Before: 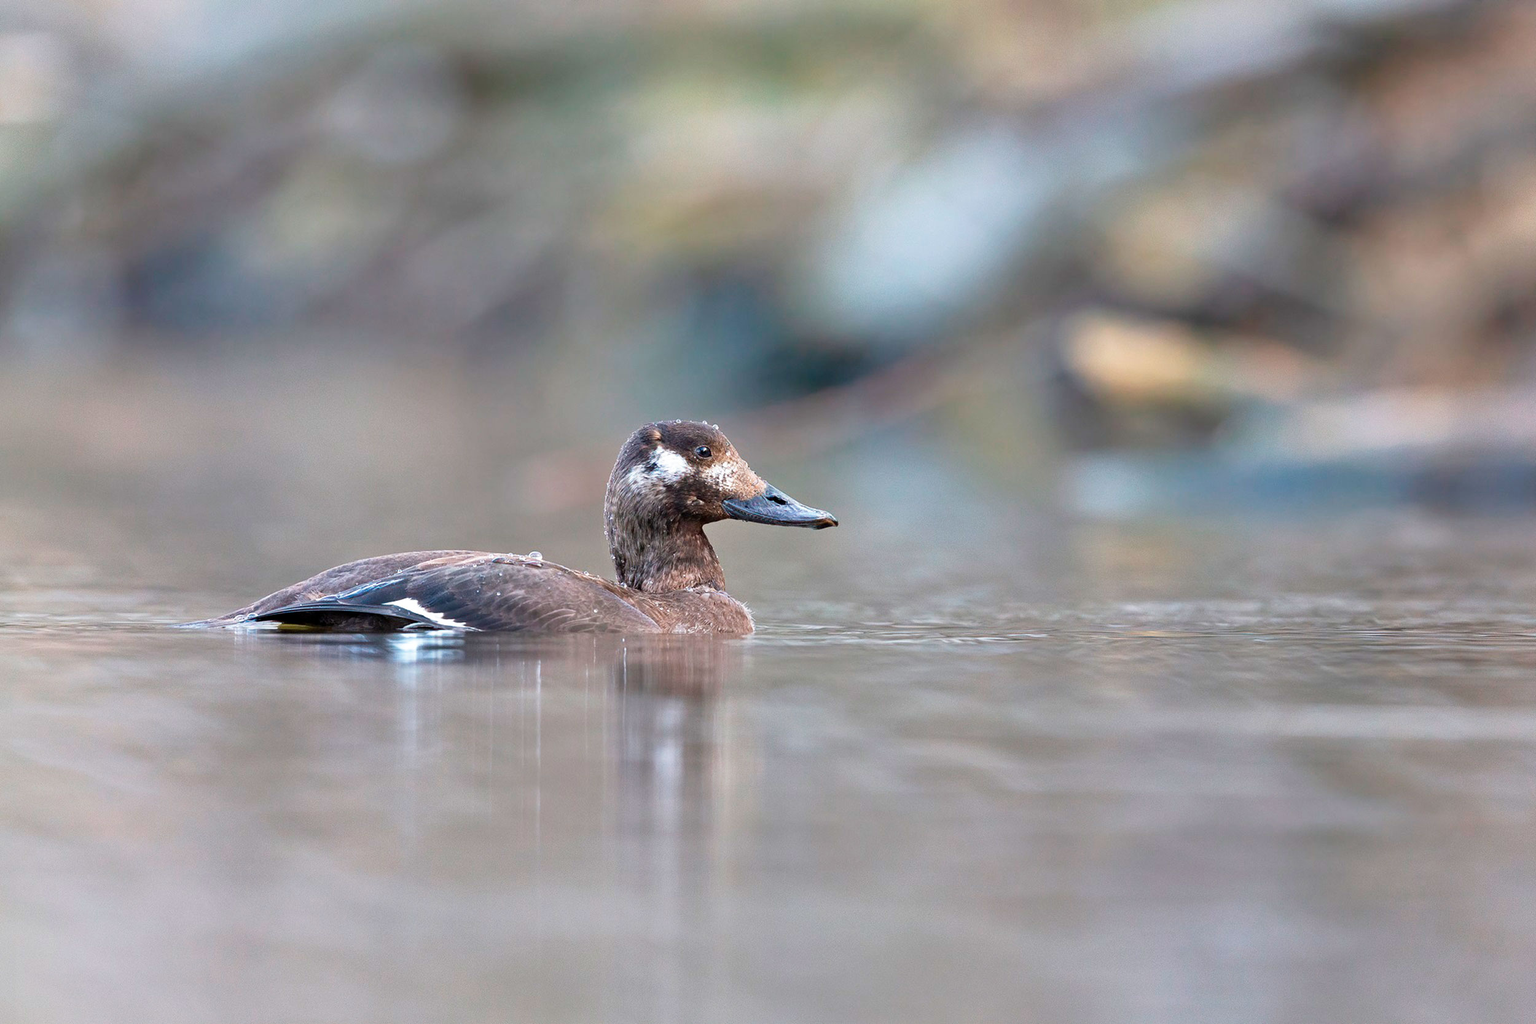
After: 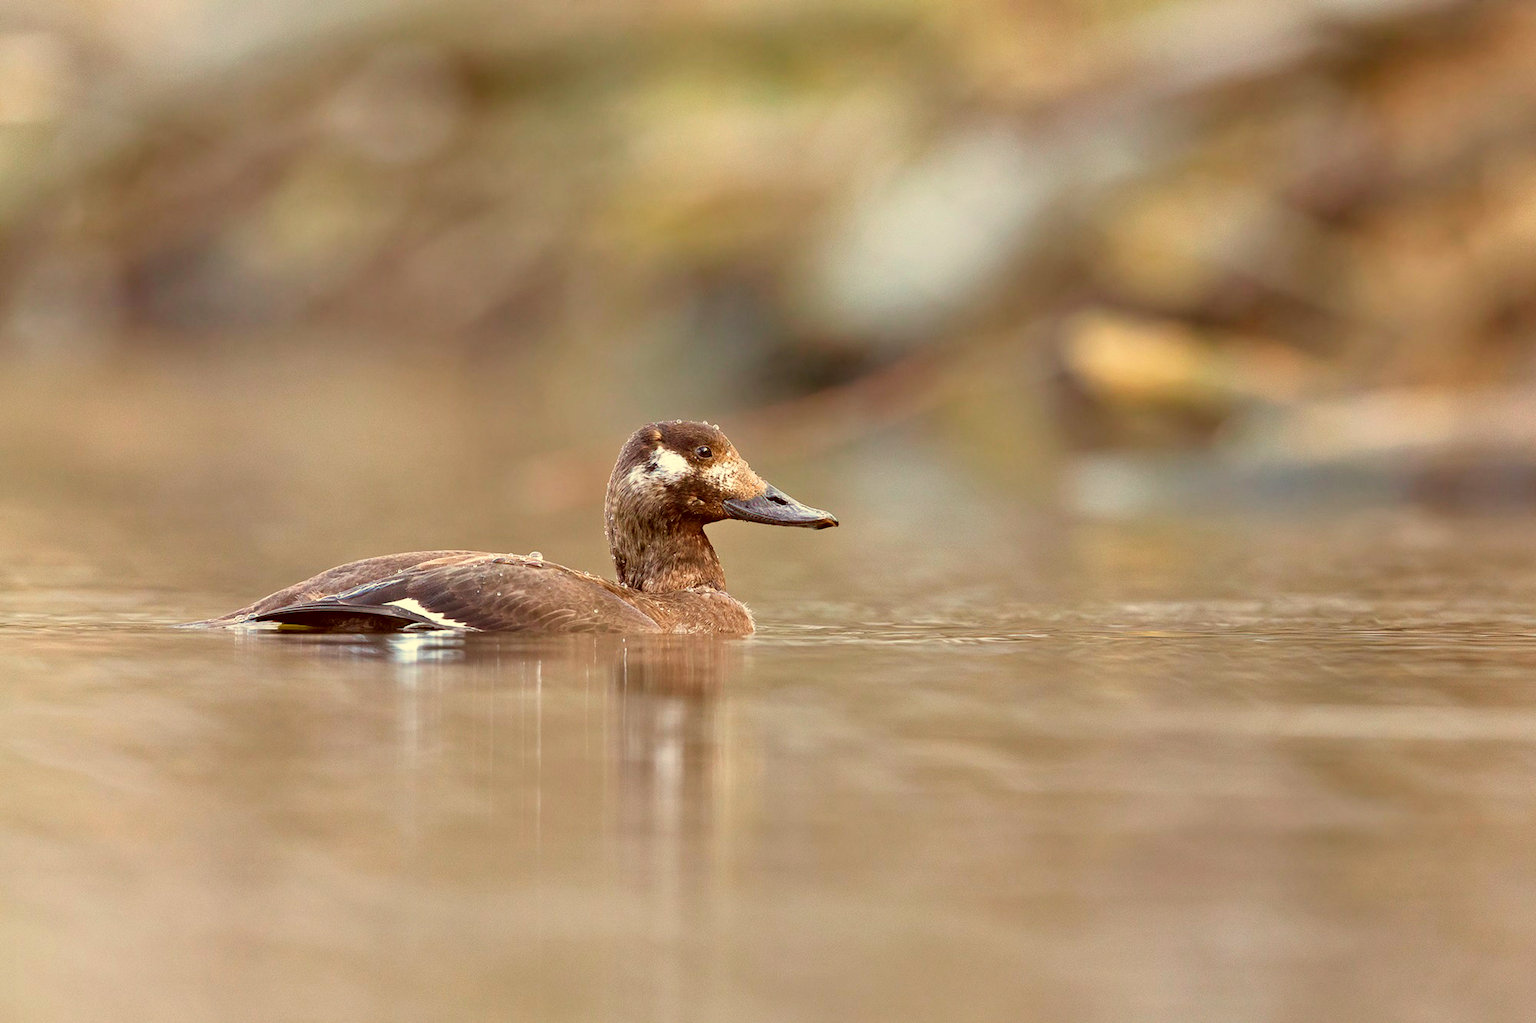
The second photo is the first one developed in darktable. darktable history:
color correction: highlights a* 1.12, highlights b* 24.26, shadows a* 15.58, shadows b* 24.26
